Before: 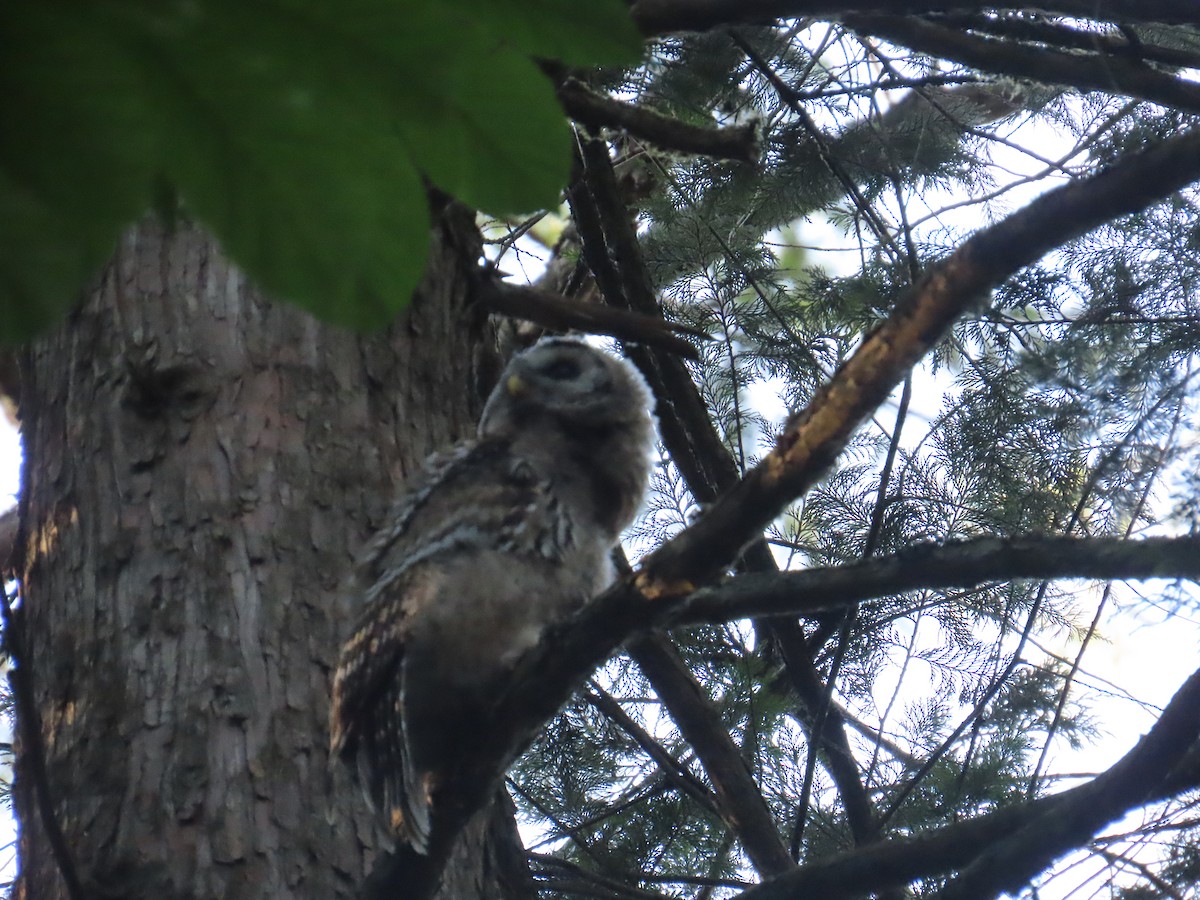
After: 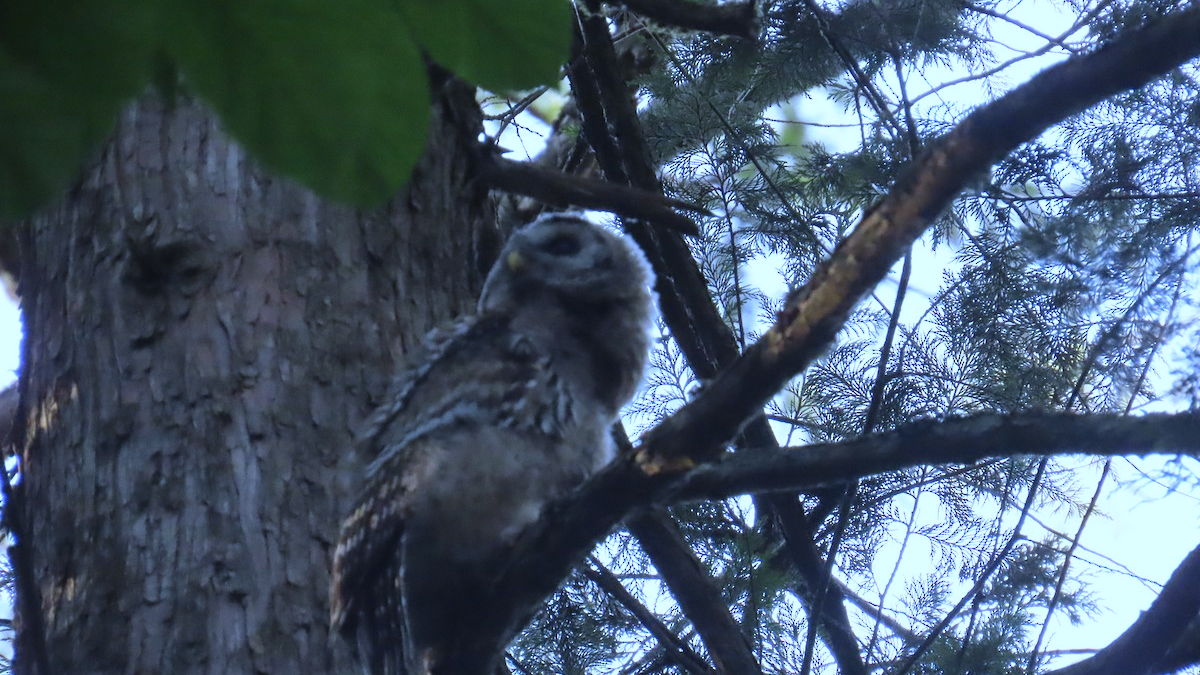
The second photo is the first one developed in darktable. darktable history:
crop: top 13.819%, bottom 11.169%
white balance: red 0.871, blue 1.249
